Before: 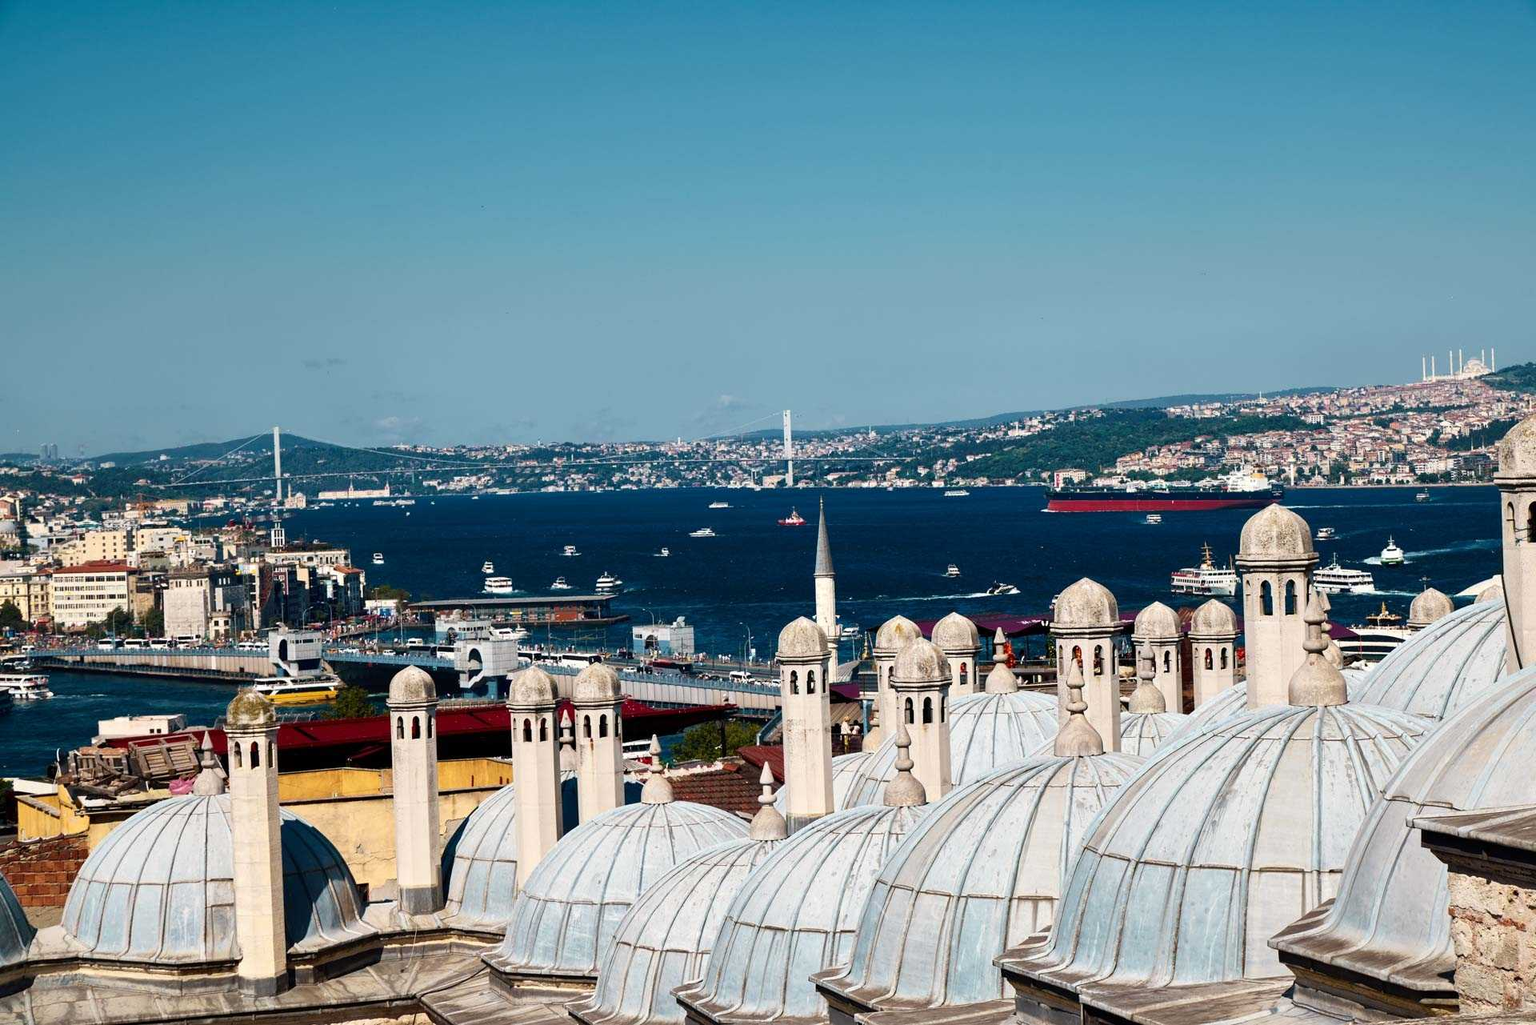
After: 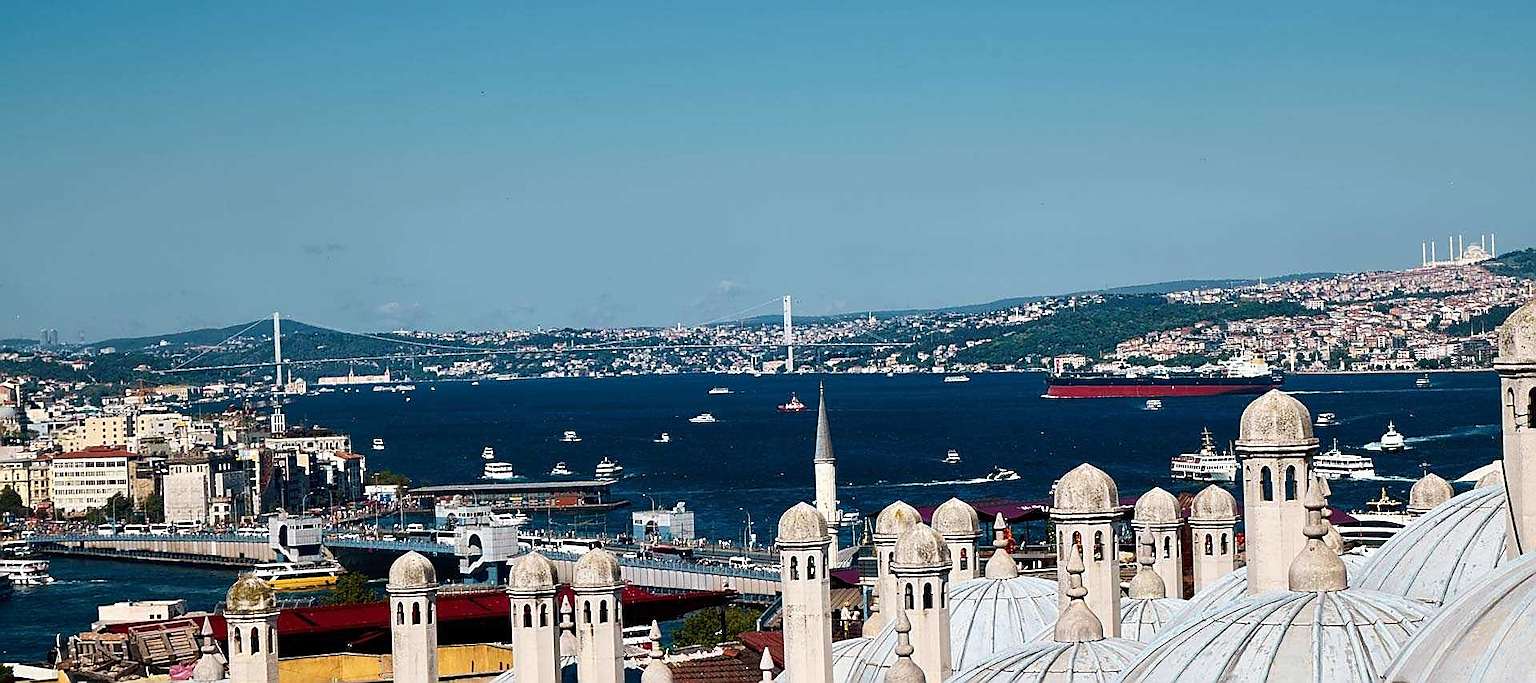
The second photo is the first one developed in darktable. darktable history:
sharpen: radius 1.4, amount 1.25, threshold 0.7
white balance: red 0.988, blue 1.017
crop: top 11.166%, bottom 22.168%
